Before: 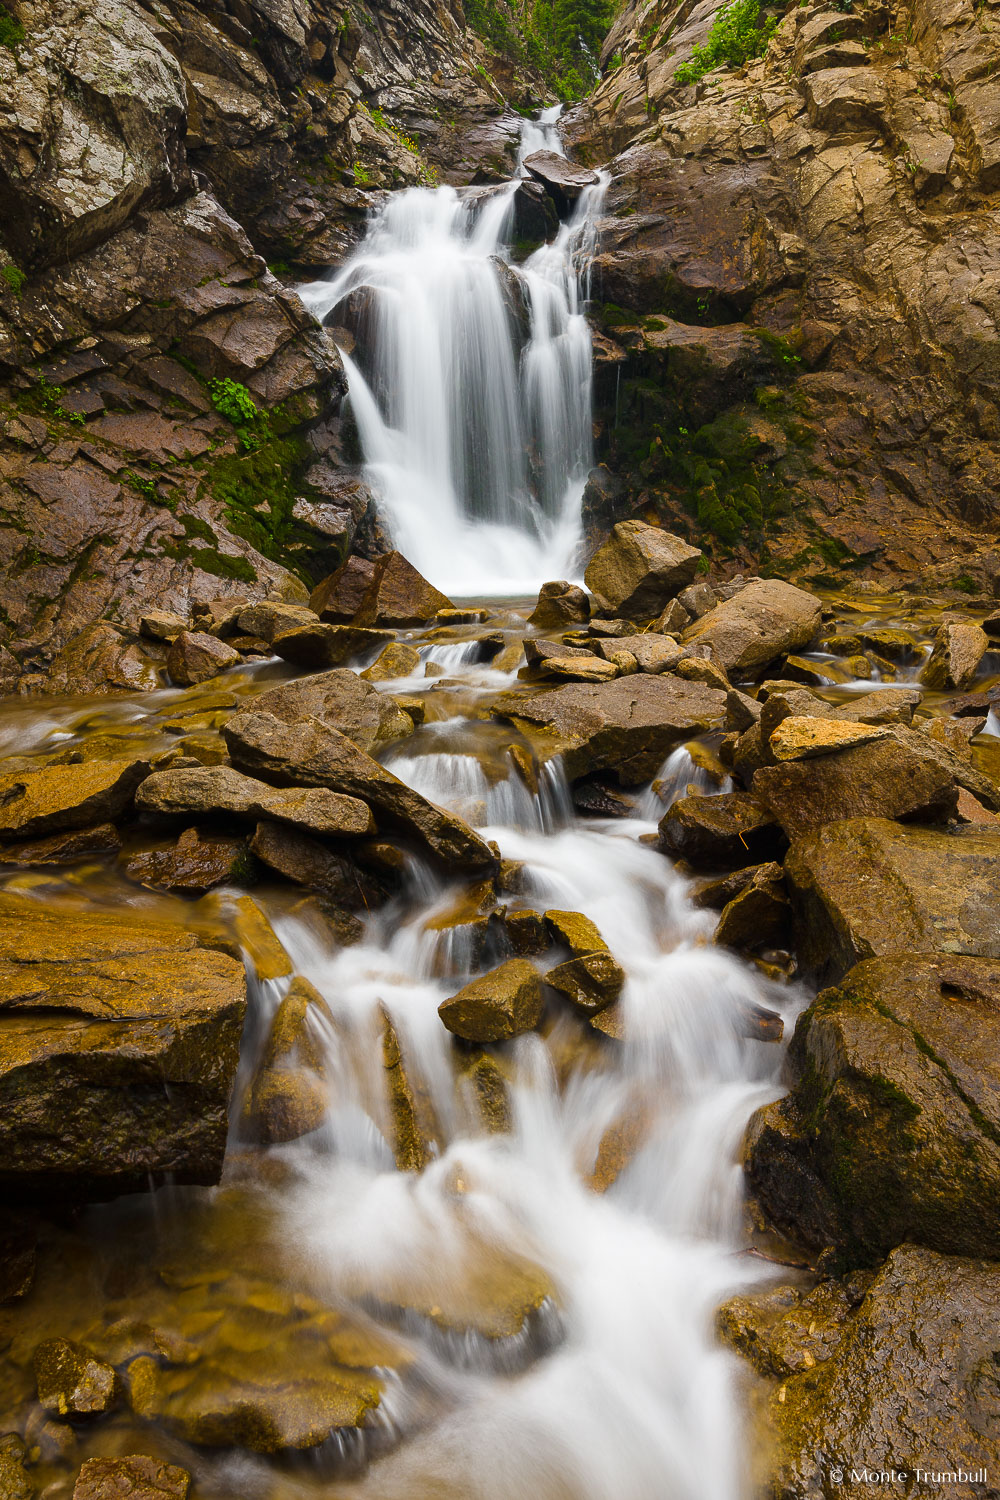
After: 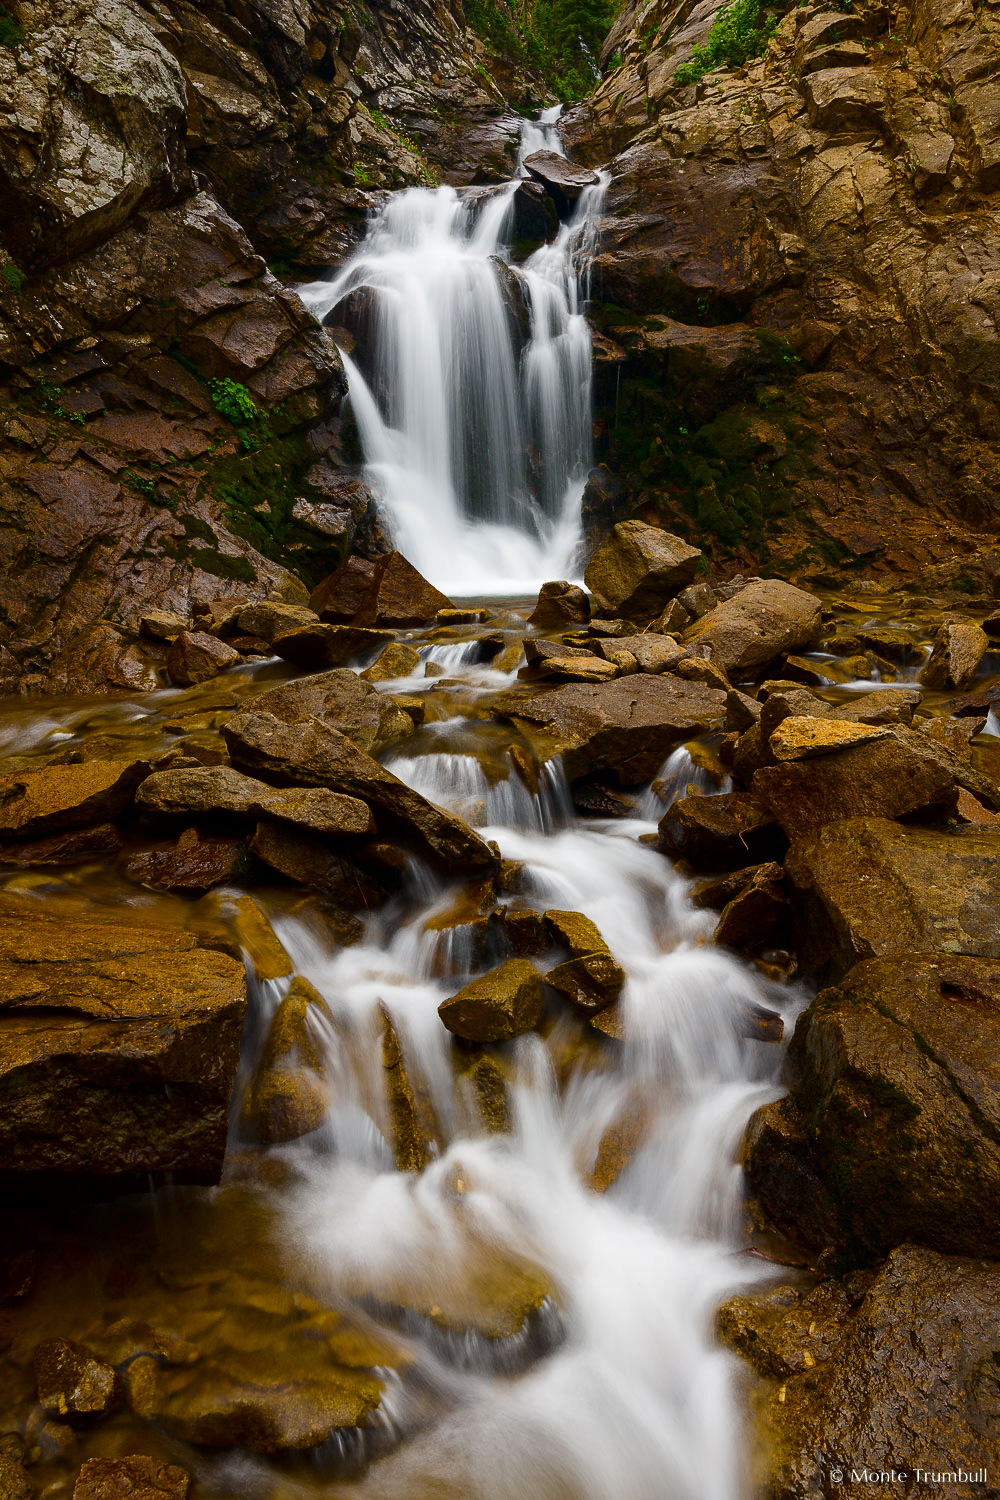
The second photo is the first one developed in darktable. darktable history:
contrast brightness saturation: brightness -0.22, saturation 0.082
